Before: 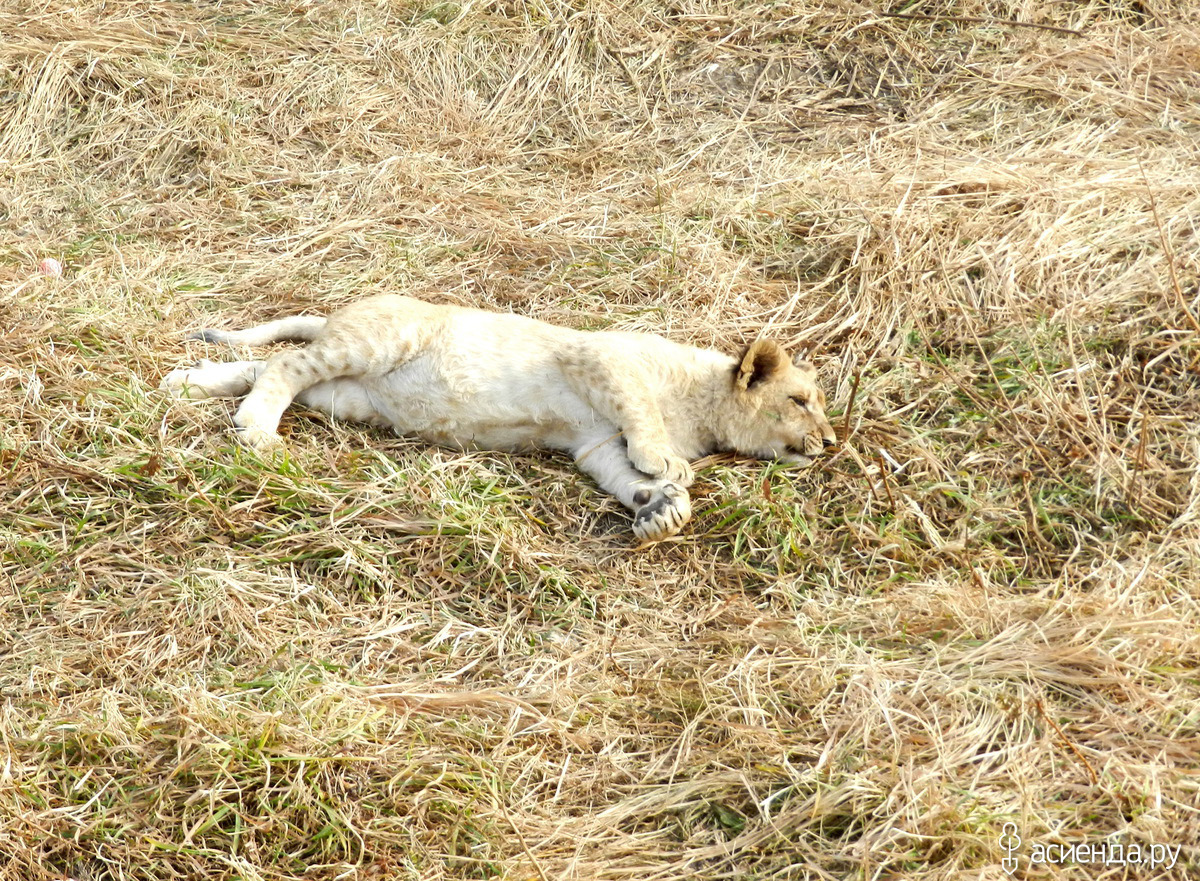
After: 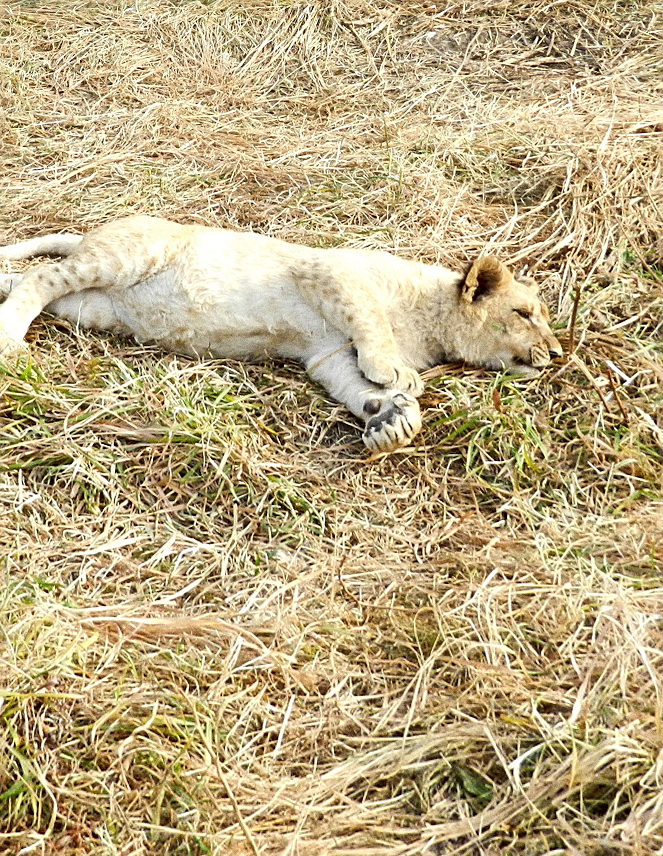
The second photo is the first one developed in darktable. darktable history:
sharpen: on, module defaults
grain: coarseness 9.61 ISO, strength 35.62%
rotate and perspective: rotation 0.72°, lens shift (vertical) -0.352, lens shift (horizontal) -0.051, crop left 0.152, crop right 0.859, crop top 0.019, crop bottom 0.964
crop and rotate: left 14.292%, right 19.041%
contrast brightness saturation: contrast 0.08, saturation 0.02
